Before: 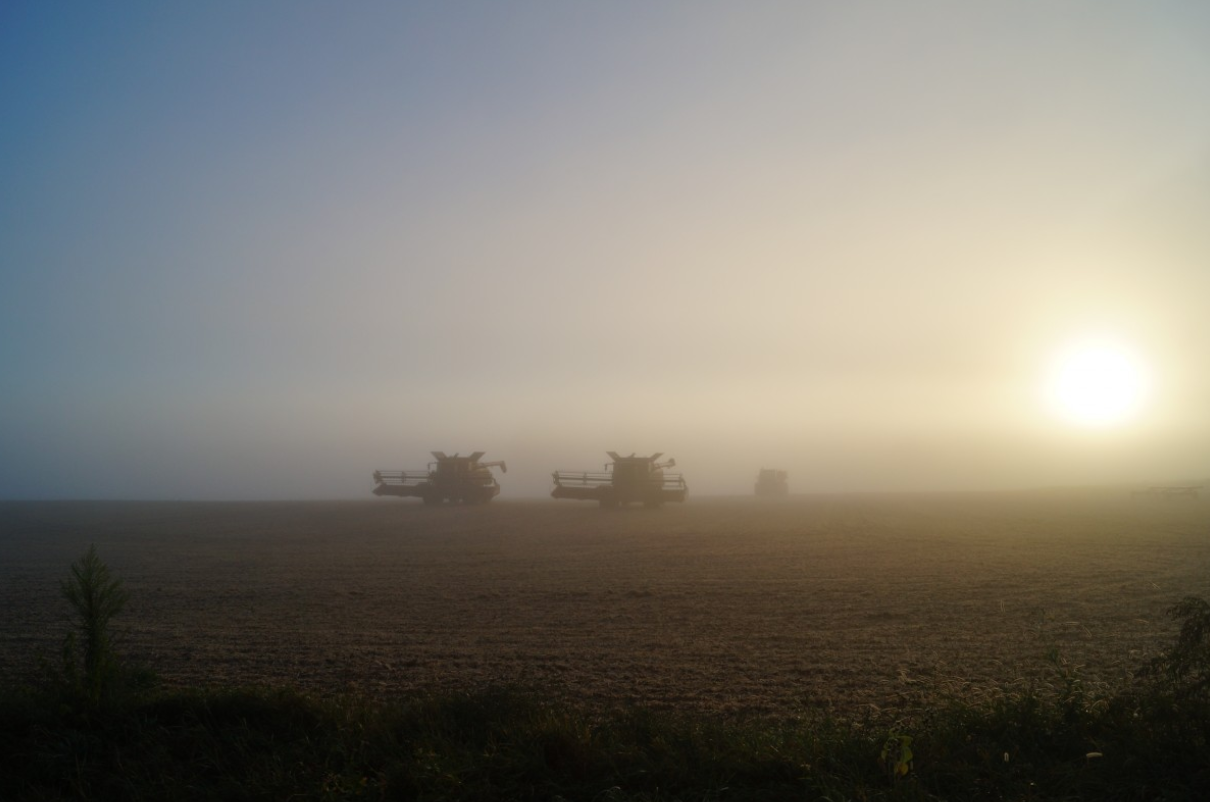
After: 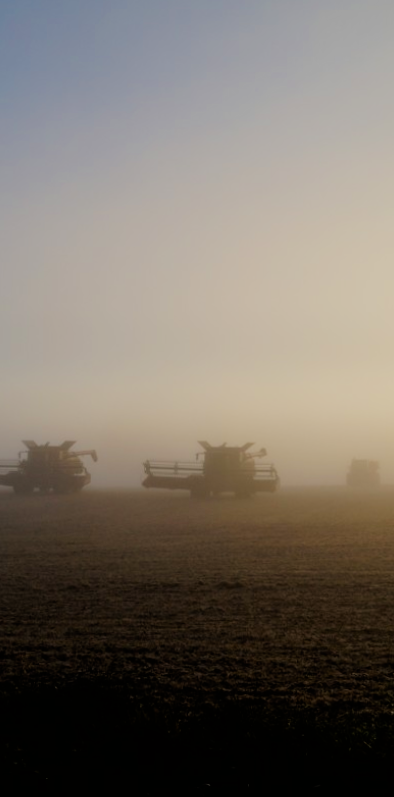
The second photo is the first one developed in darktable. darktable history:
crop: left 33.36%, right 33.36%
rotate and perspective: rotation 0.226°, lens shift (vertical) -0.042, crop left 0.023, crop right 0.982, crop top 0.006, crop bottom 0.994
color zones: curves: ch0 [(0, 0.613) (0.01, 0.613) (0.245, 0.448) (0.498, 0.529) (0.642, 0.665) (0.879, 0.777) (0.99, 0.613)]; ch1 [(0, 0) (0.143, 0) (0.286, 0) (0.429, 0) (0.571, 0) (0.714, 0) (0.857, 0)], mix -131.09%
filmic rgb: black relative exposure -5 EV, hardness 2.88, contrast 1.1, highlights saturation mix -20%
